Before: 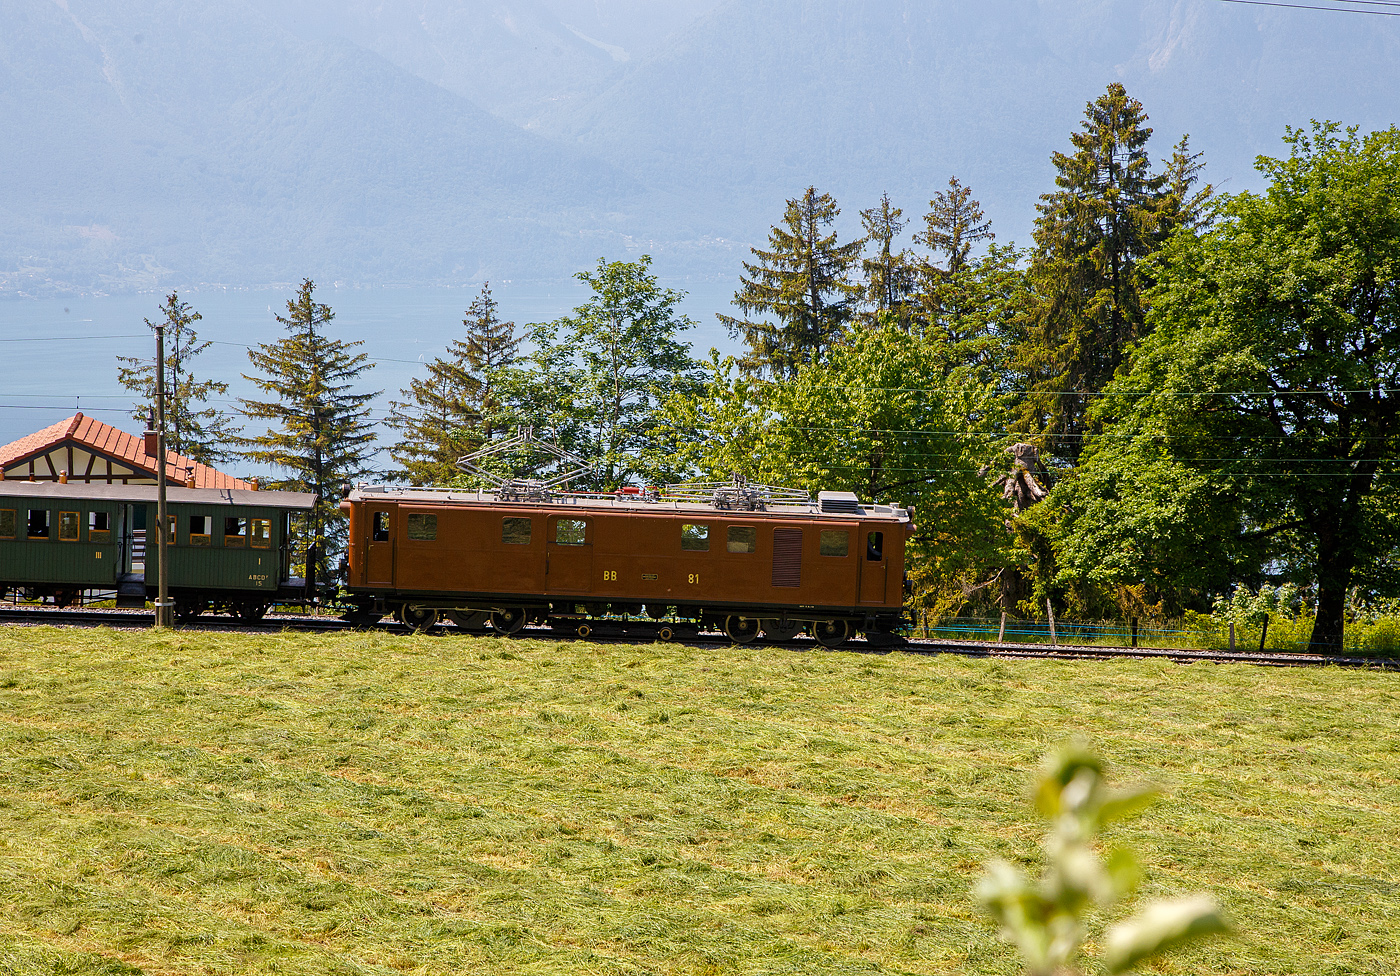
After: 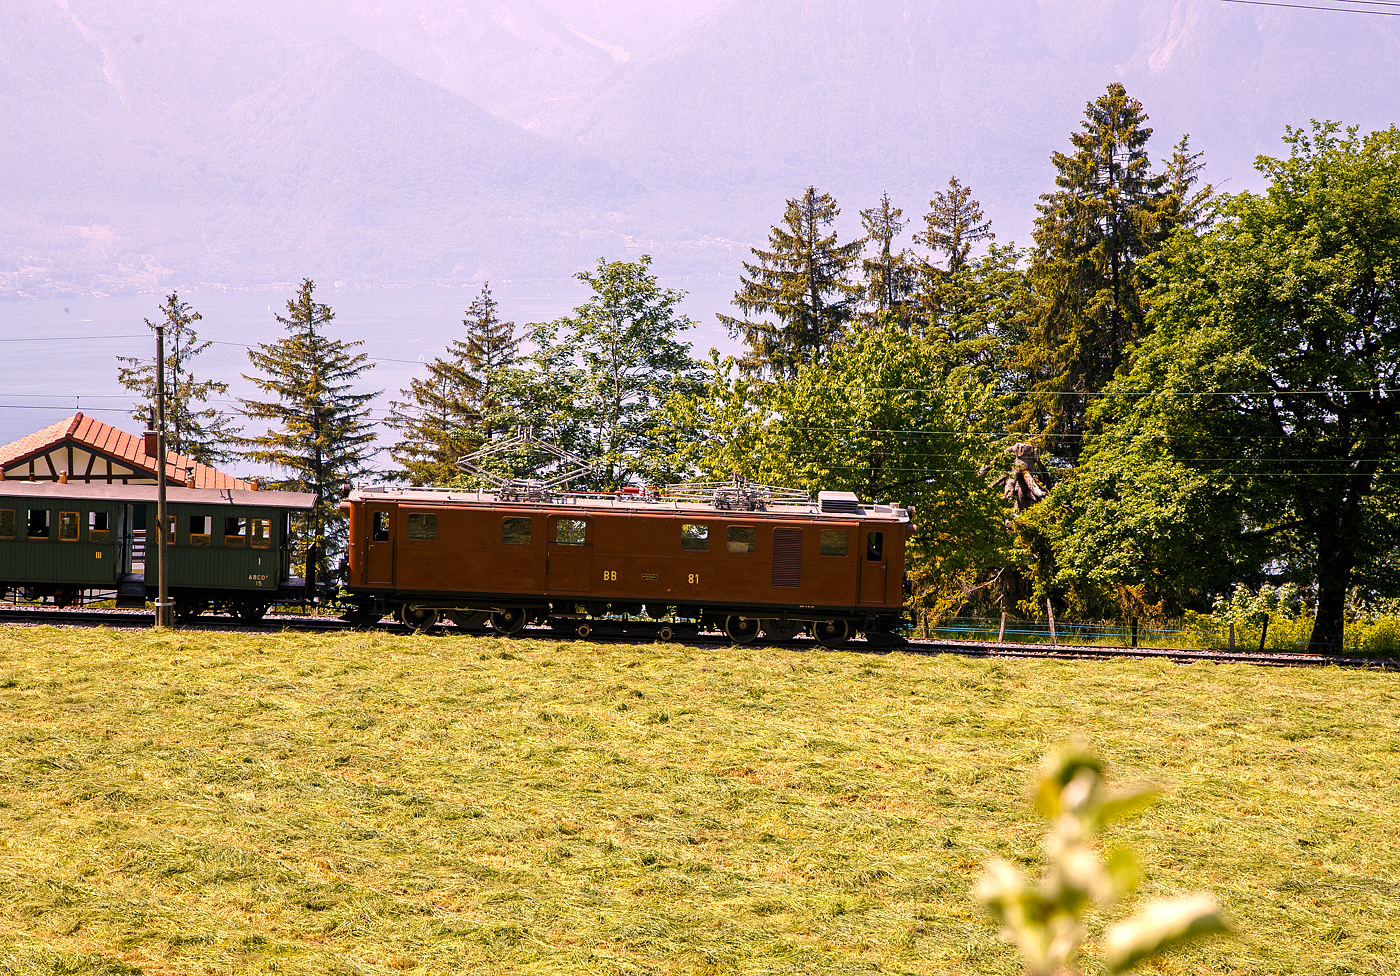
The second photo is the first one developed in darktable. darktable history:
tone equalizer: -8 EV -0.417 EV, -7 EV -0.389 EV, -6 EV -0.333 EV, -5 EV -0.222 EV, -3 EV 0.222 EV, -2 EV 0.333 EV, -1 EV 0.389 EV, +0 EV 0.417 EV, edges refinement/feathering 500, mask exposure compensation -1.25 EV, preserve details no
color correction: highlights a* 14.52, highlights b* 4.84
